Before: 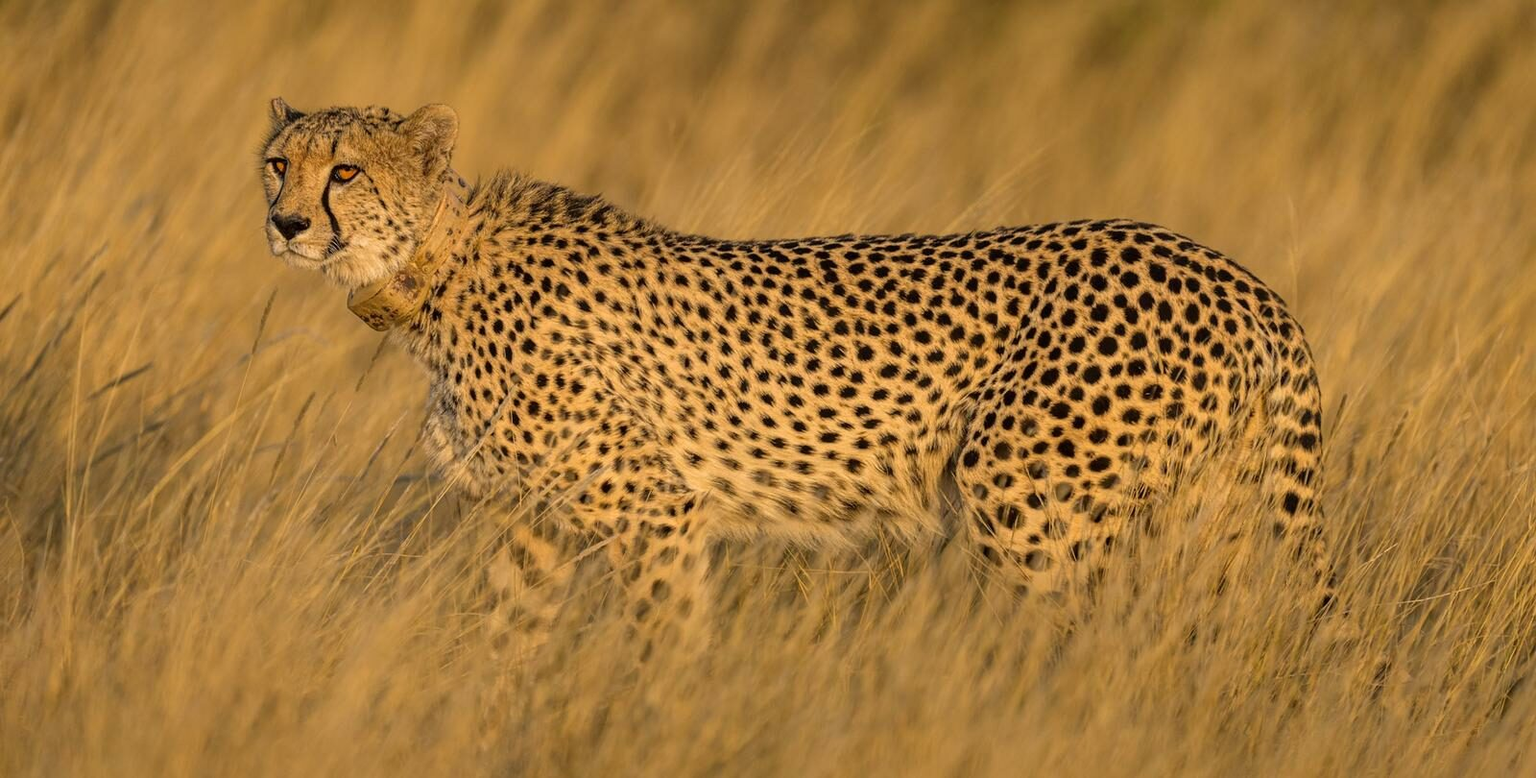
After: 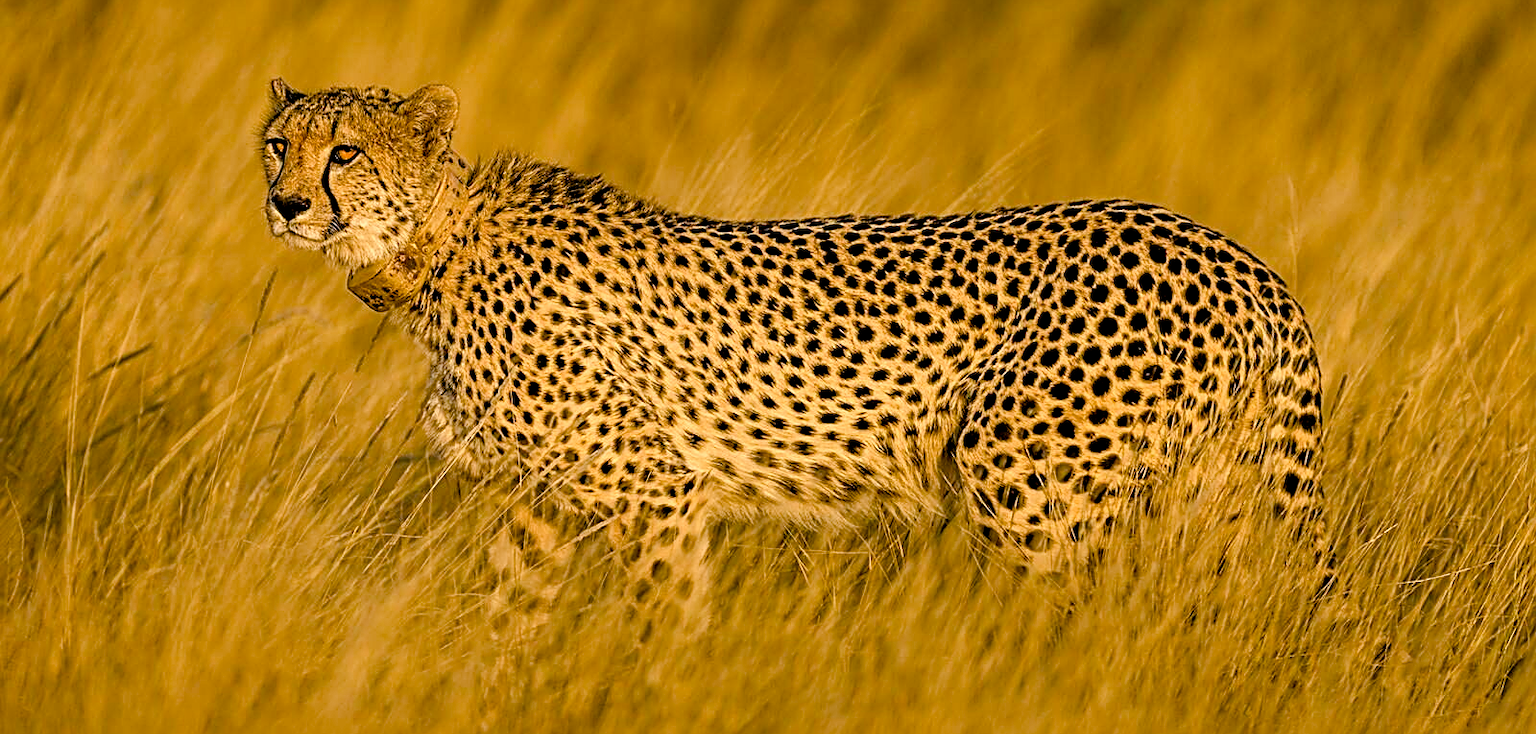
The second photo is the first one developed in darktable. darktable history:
exposure: exposure 0.078 EV, compensate highlight preservation false
sharpen: radius 2.584, amount 0.688
crop and rotate: top 2.479%, bottom 3.018%
color balance rgb: shadows lift › luminance -9.41%, highlights gain › luminance 17.6%, global offset › luminance -1.45%, perceptual saturation grading › highlights -17.77%, perceptual saturation grading › mid-tones 33.1%, perceptual saturation grading › shadows 50.52%, global vibrance 24.22%
shadows and highlights: shadows 75, highlights -25, soften with gaussian
